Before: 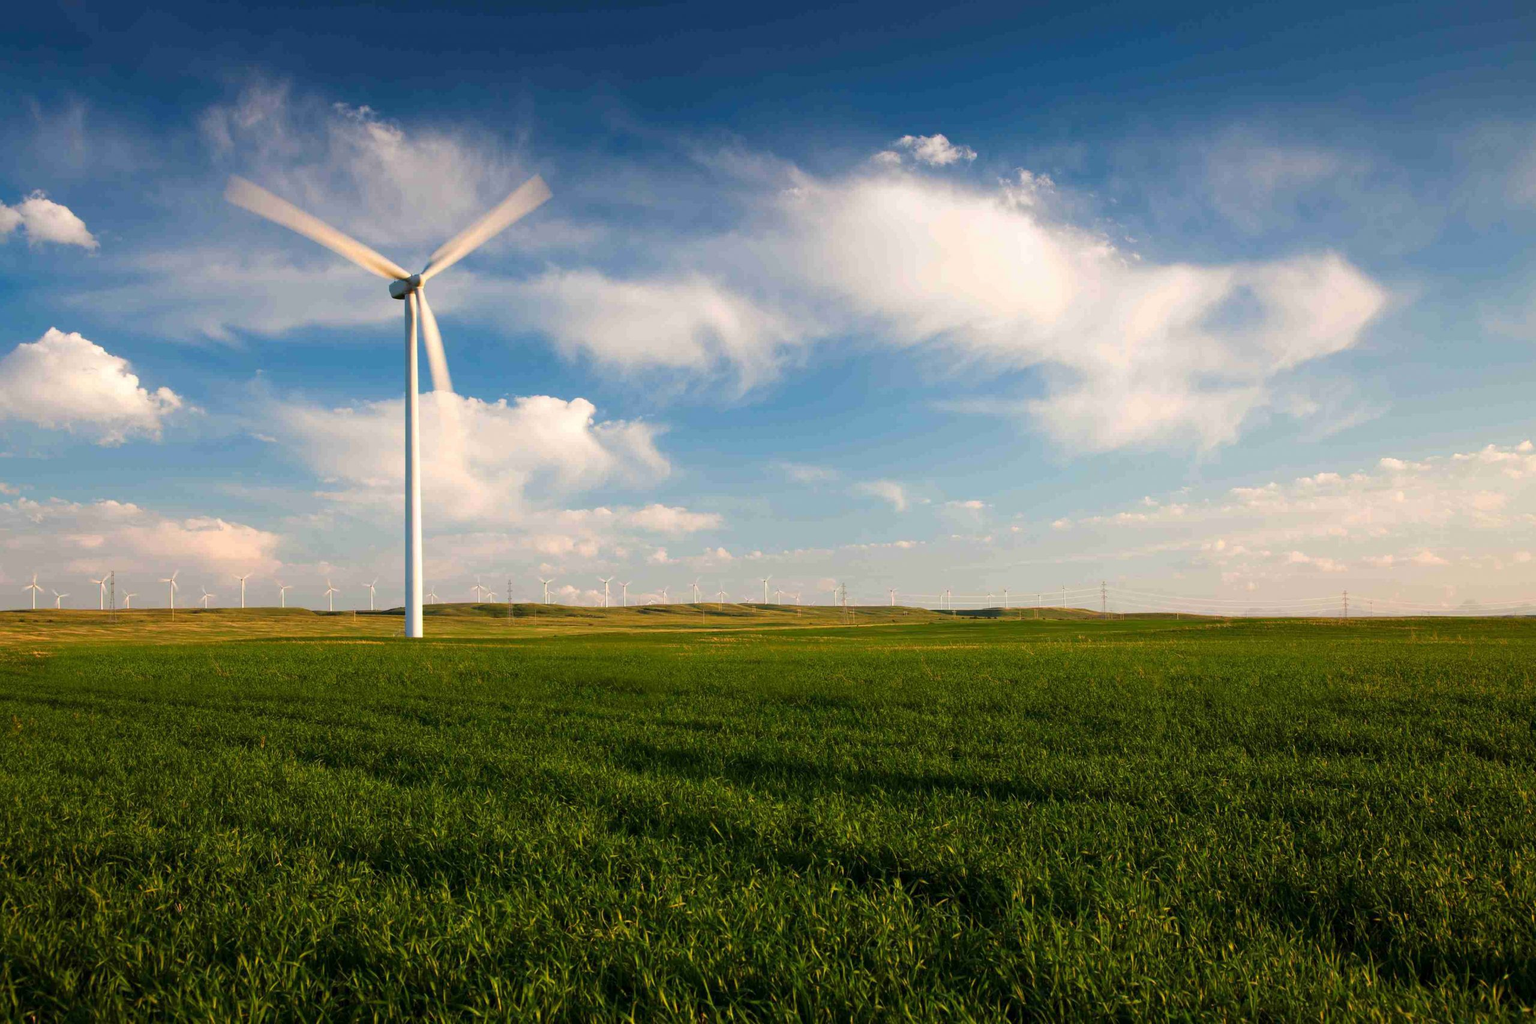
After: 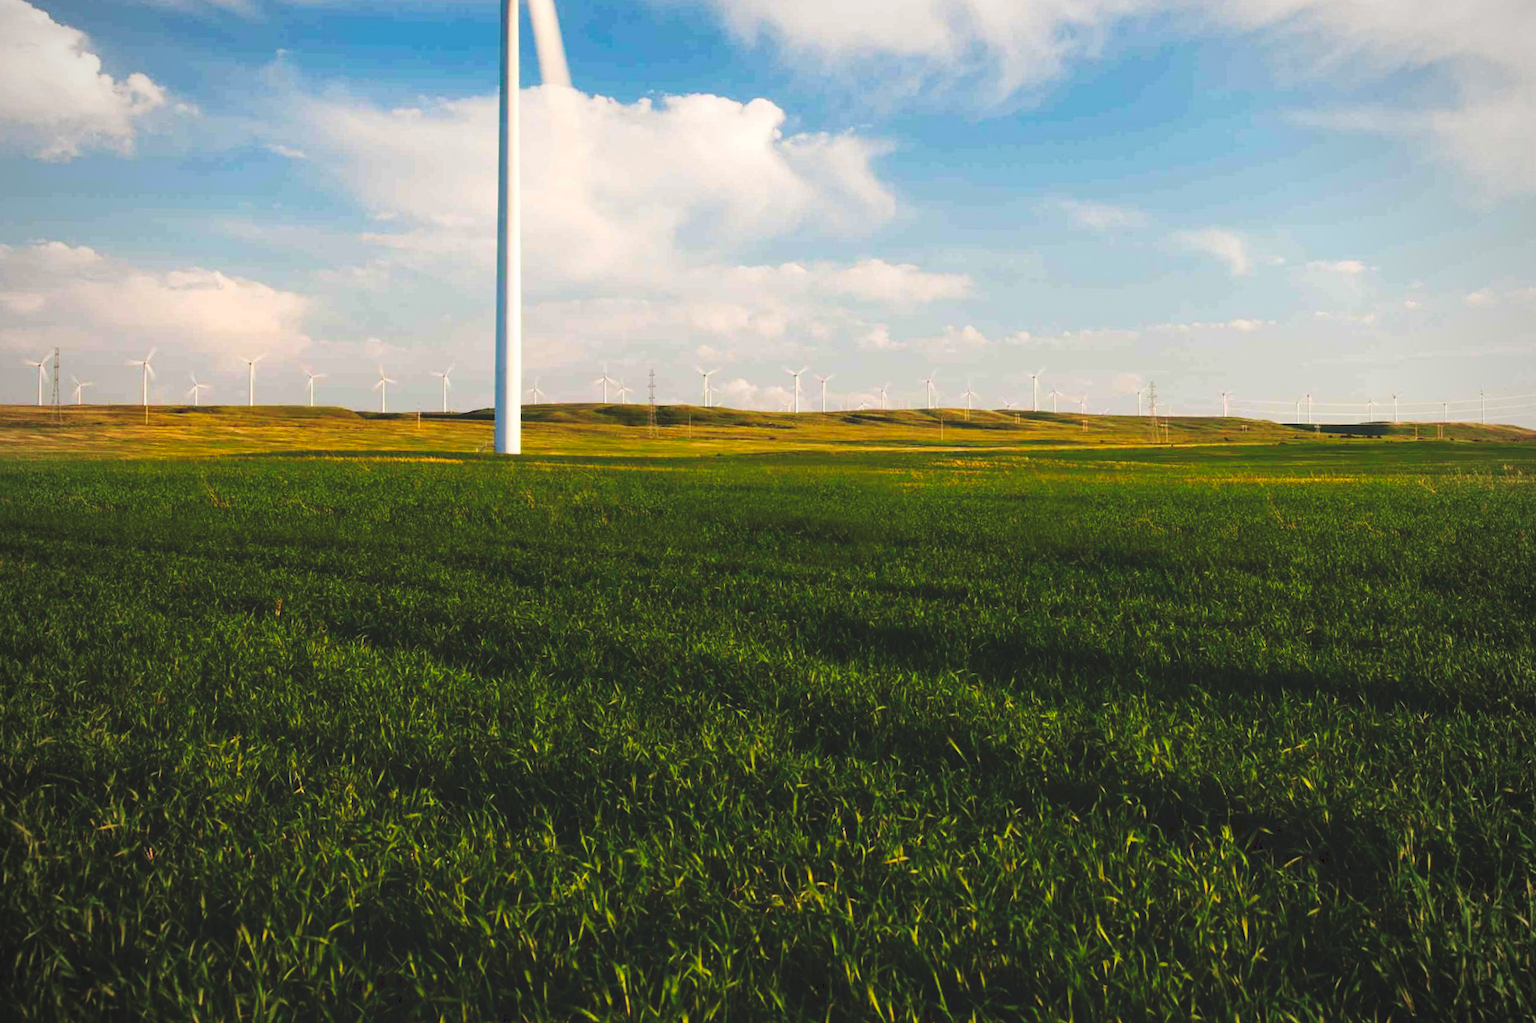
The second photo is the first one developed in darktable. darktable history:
crop and rotate: angle -0.82°, left 3.85%, top 31.828%, right 27.992%
tone curve: curves: ch0 [(0, 0) (0.003, 0.117) (0.011, 0.118) (0.025, 0.123) (0.044, 0.13) (0.069, 0.137) (0.1, 0.149) (0.136, 0.157) (0.177, 0.184) (0.224, 0.217) (0.277, 0.257) (0.335, 0.324) (0.399, 0.406) (0.468, 0.511) (0.543, 0.609) (0.623, 0.712) (0.709, 0.8) (0.801, 0.877) (0.898, 0.938) (1, 1)], preserve colors none
vignetting: fall-off radius 60.92%
